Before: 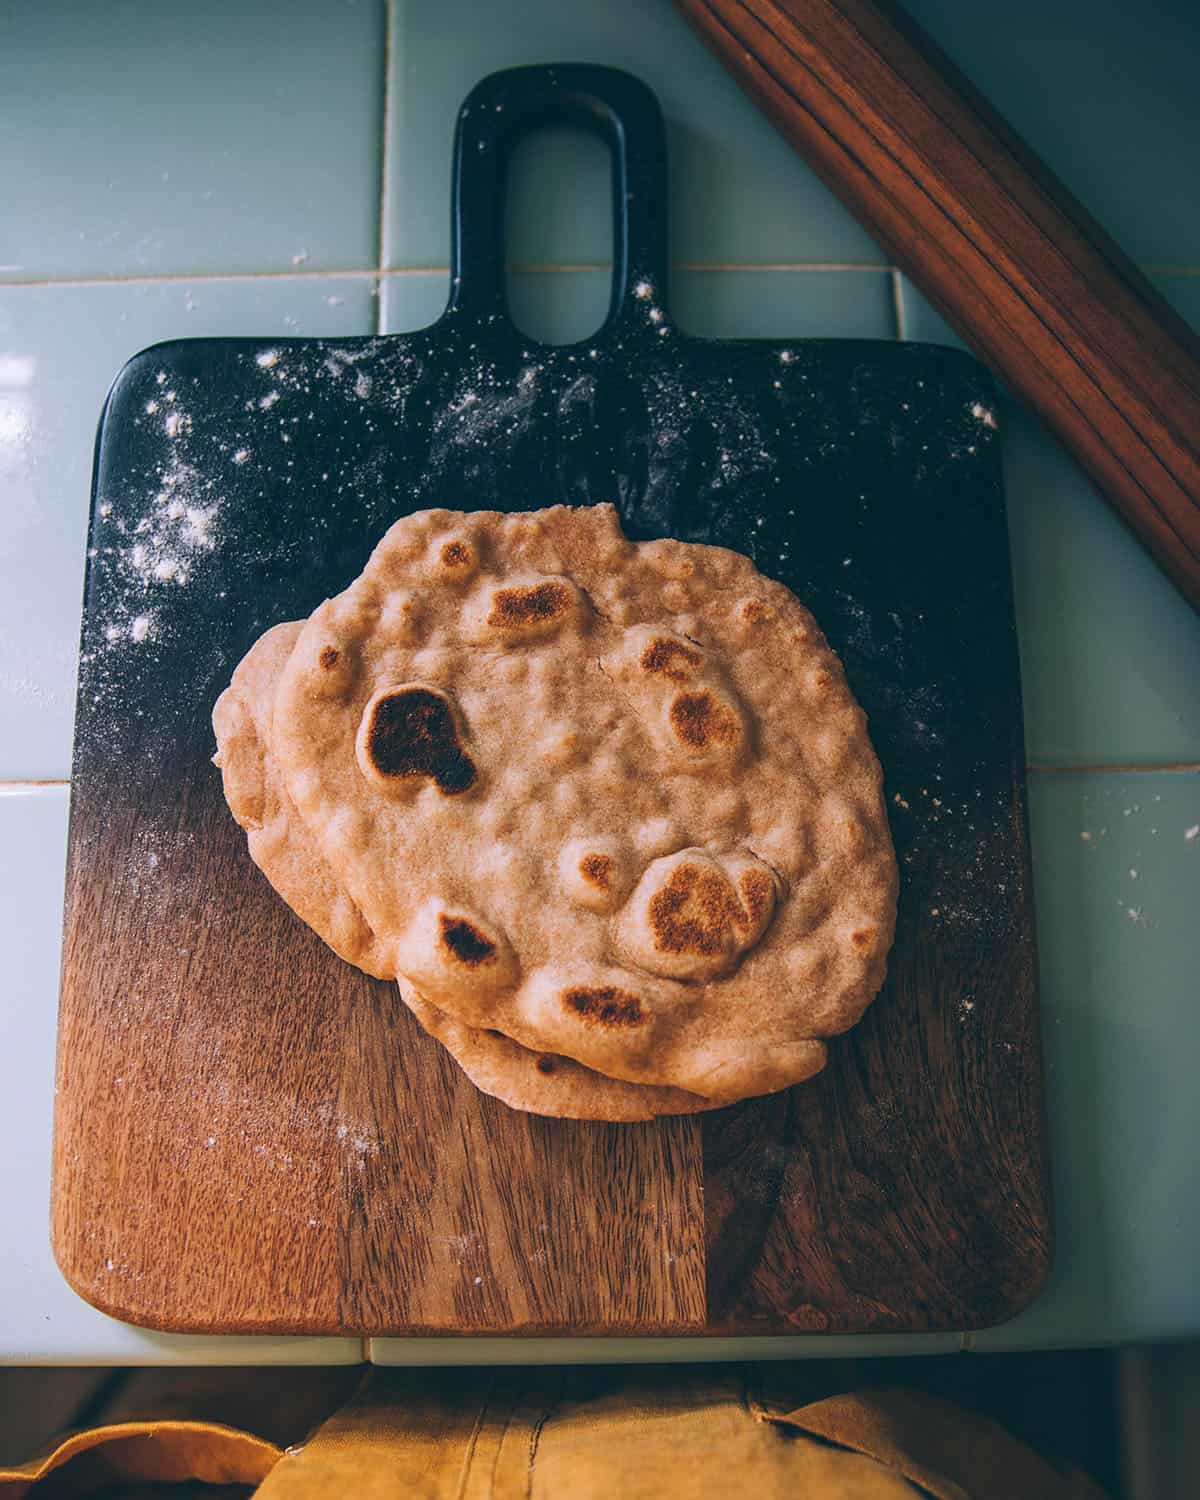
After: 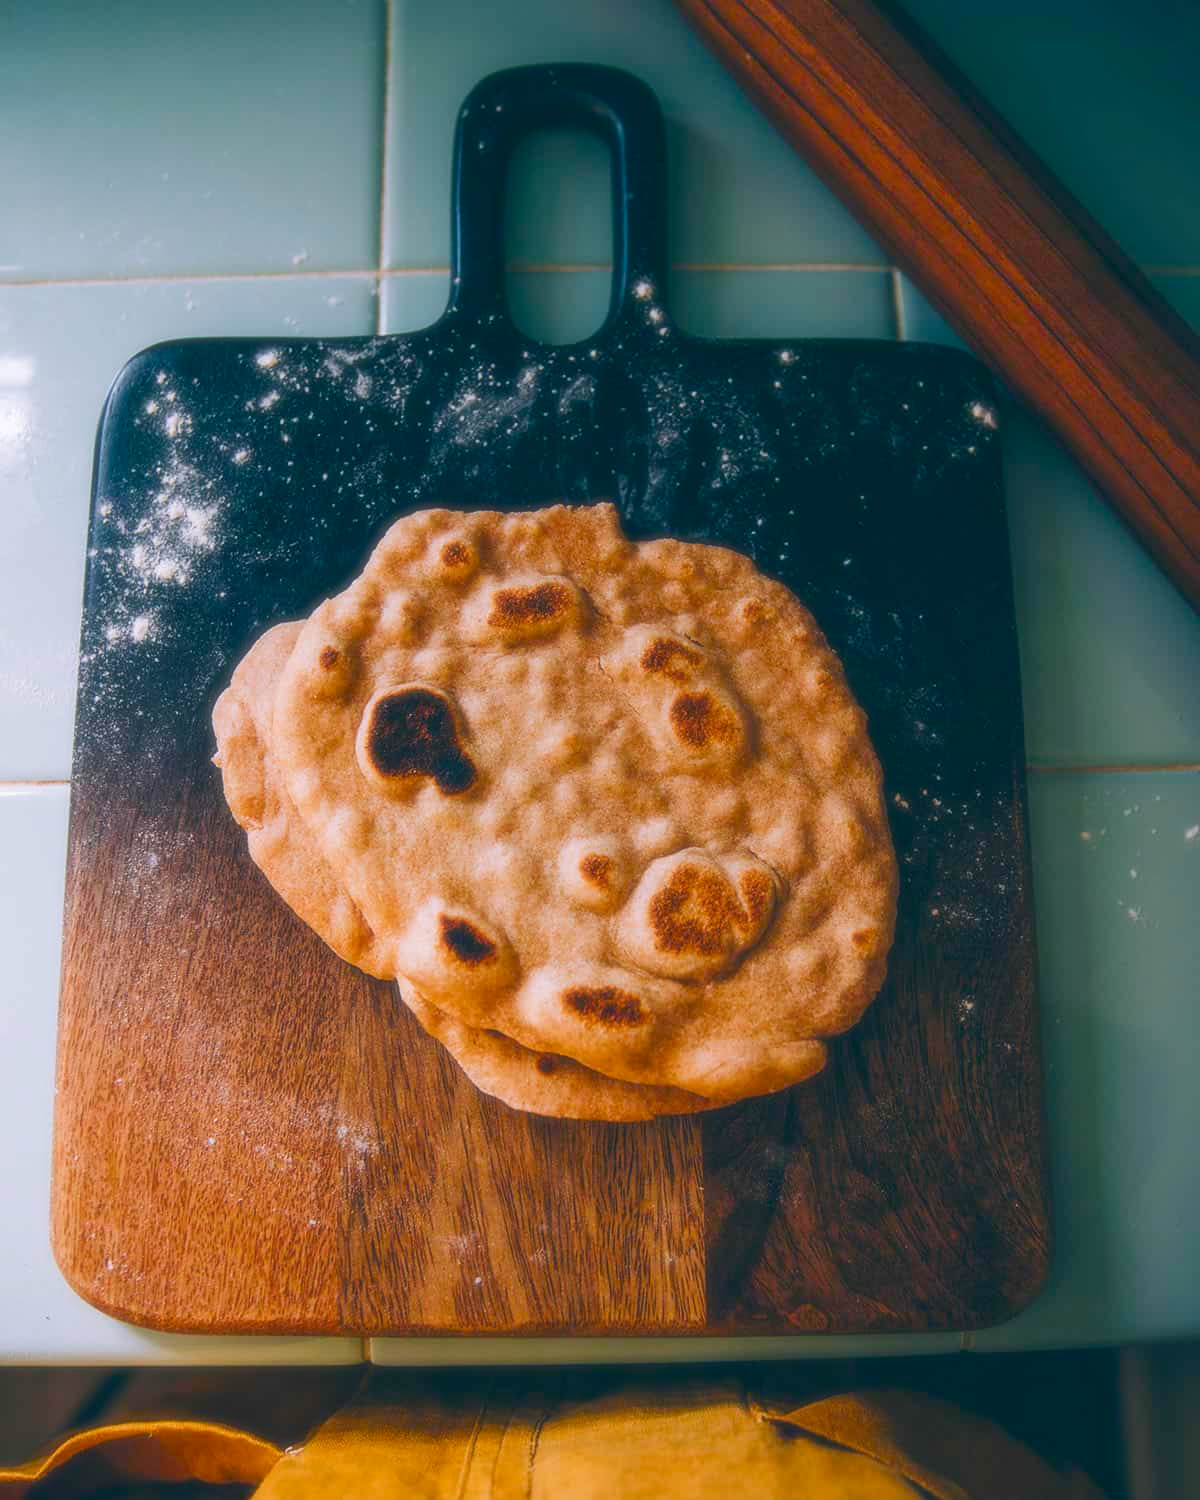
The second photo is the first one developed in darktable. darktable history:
color balance rgb: perceptual saturation grading › global saturation 35%, perceptual saturation grading › highlights -30%, perceptual saturation grading › shadows 35%, perceptual brilliance grading › global brilliance 3%, perceptual brilliance grading › highlights -3%, perceptual brilliance grading › shadows 3%
soften: size 19.52%, mix 20.32%
